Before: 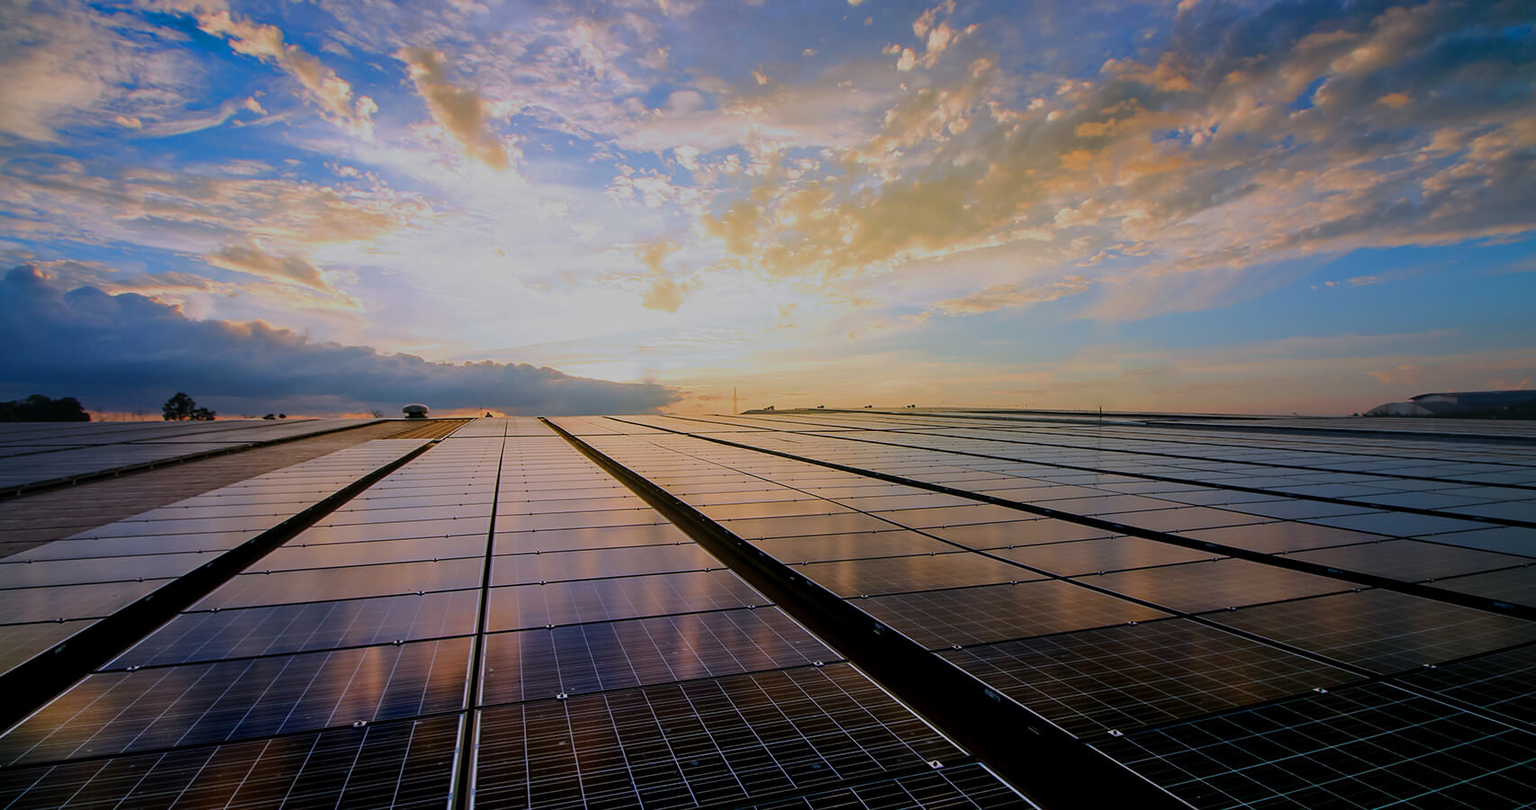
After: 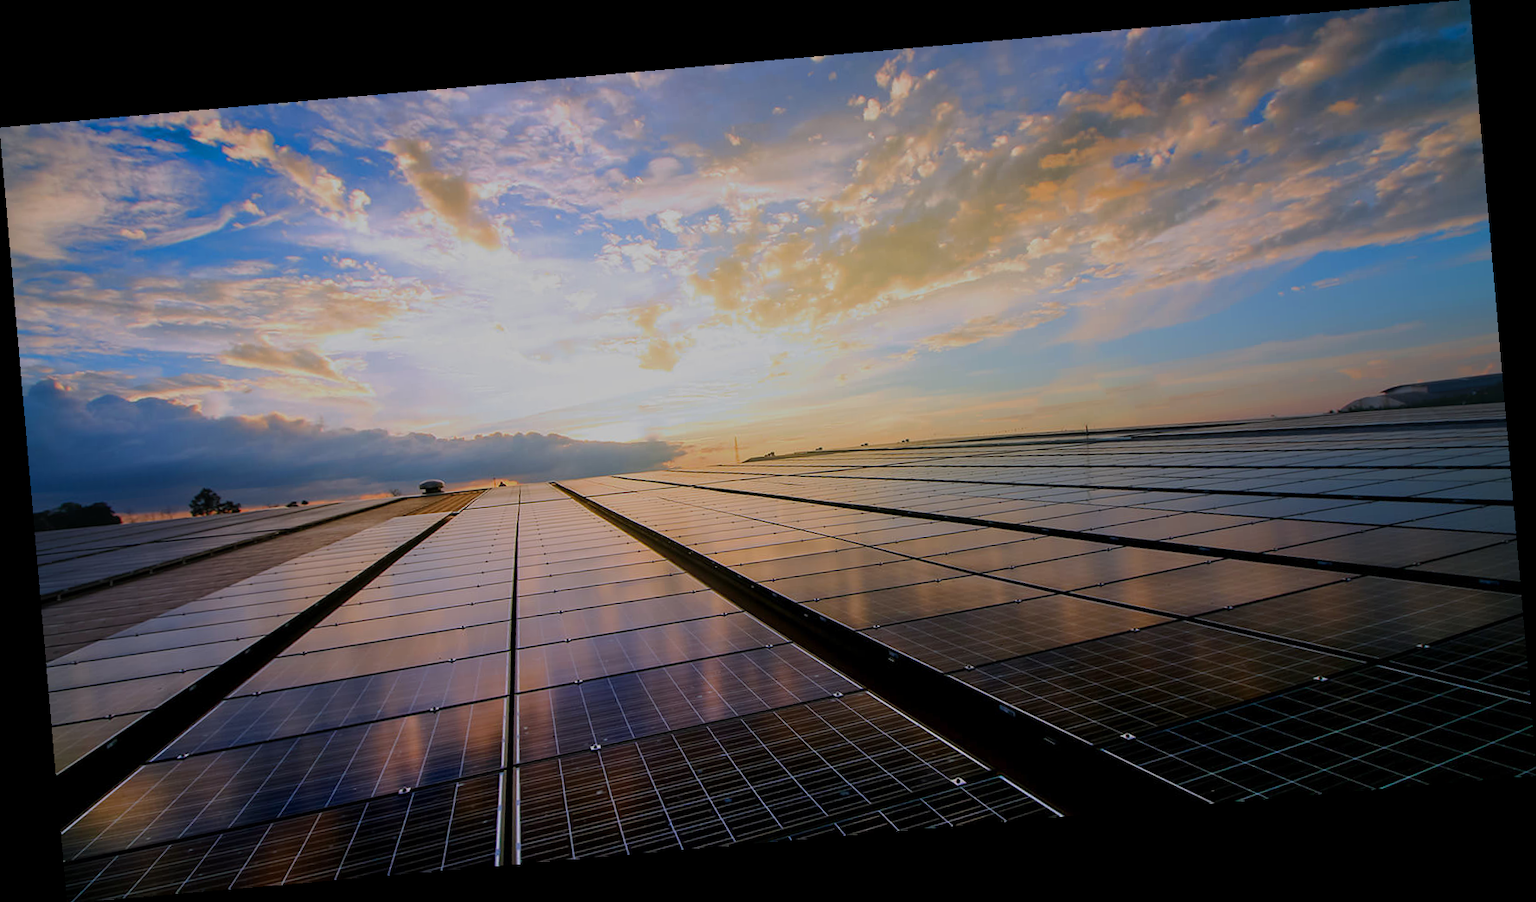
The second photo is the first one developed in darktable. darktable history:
rotate and perspective: rotation -4.98°, automatic cropping off
white balance: red 1, blue 1
